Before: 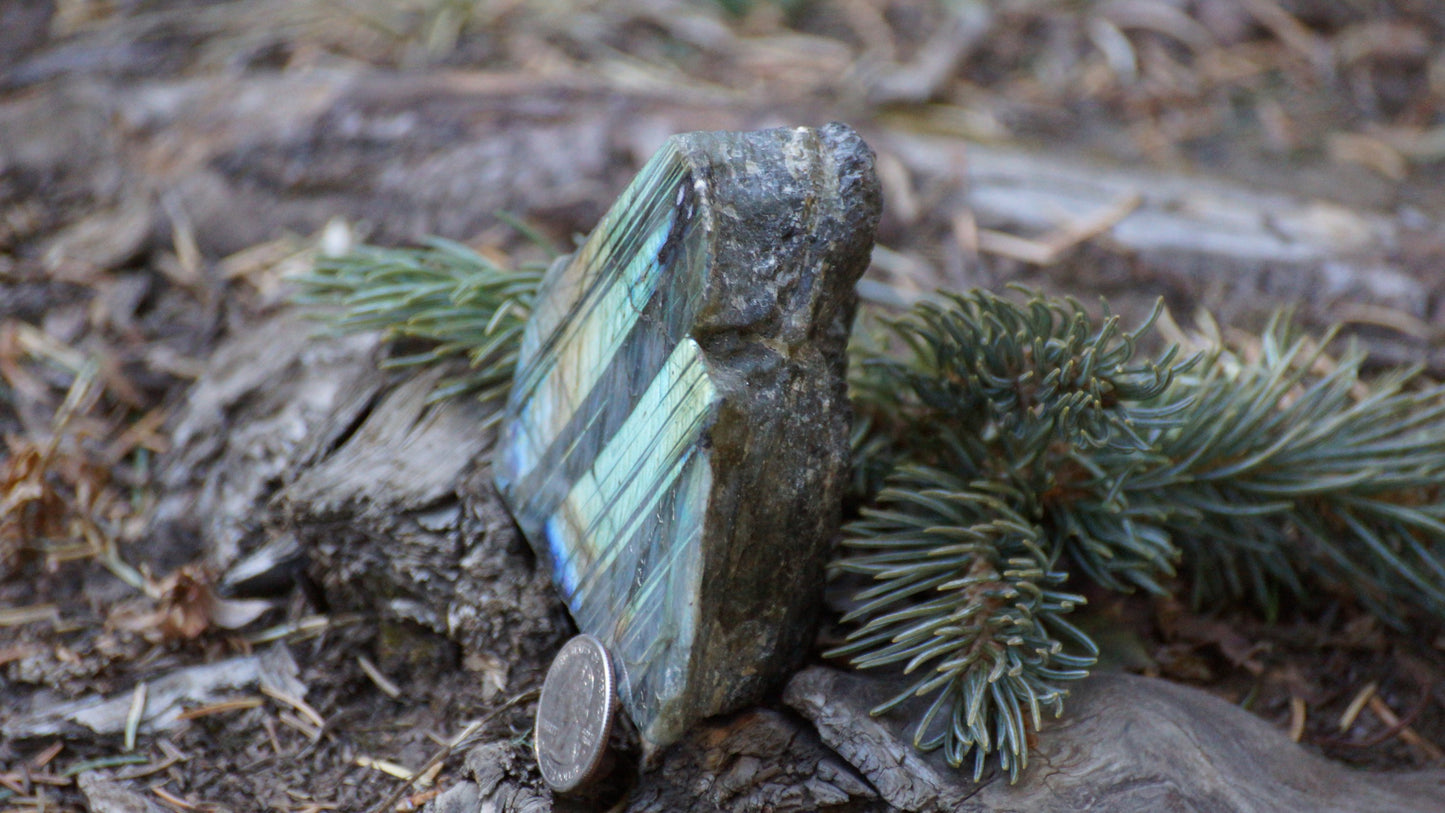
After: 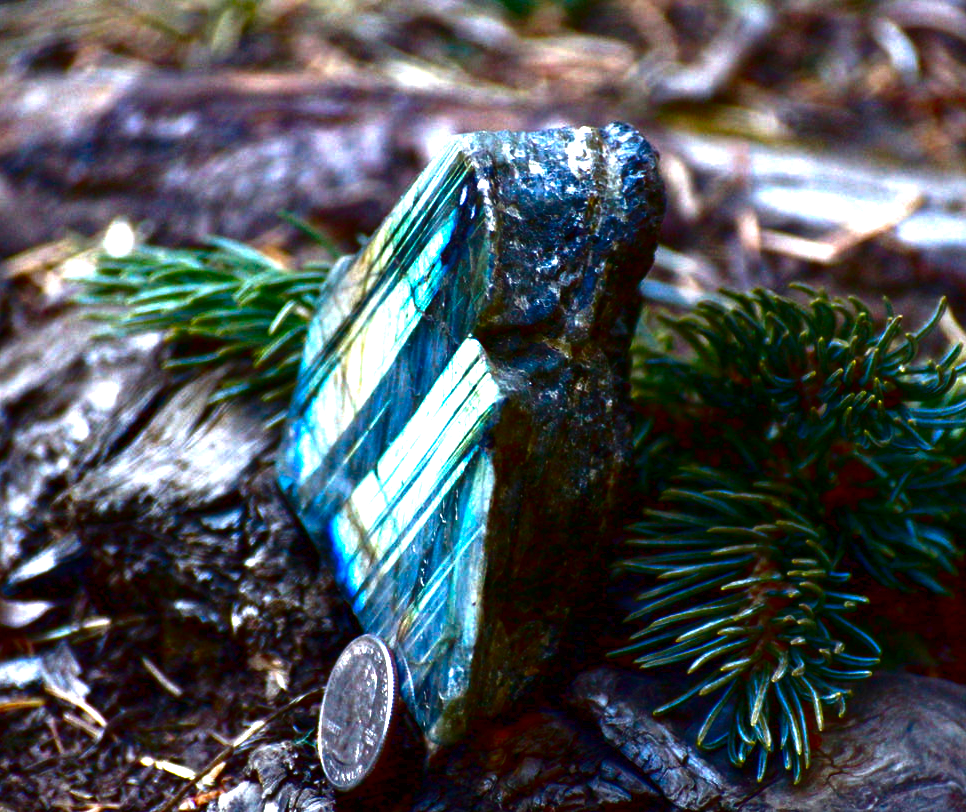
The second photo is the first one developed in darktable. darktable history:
crop and rotate: left 15.056%, right 18.077%
exposure: exposure 1.242 EV, compensate highlight preservation false
contrast brightness saturation: brightness -0.988, saturation 0.998
